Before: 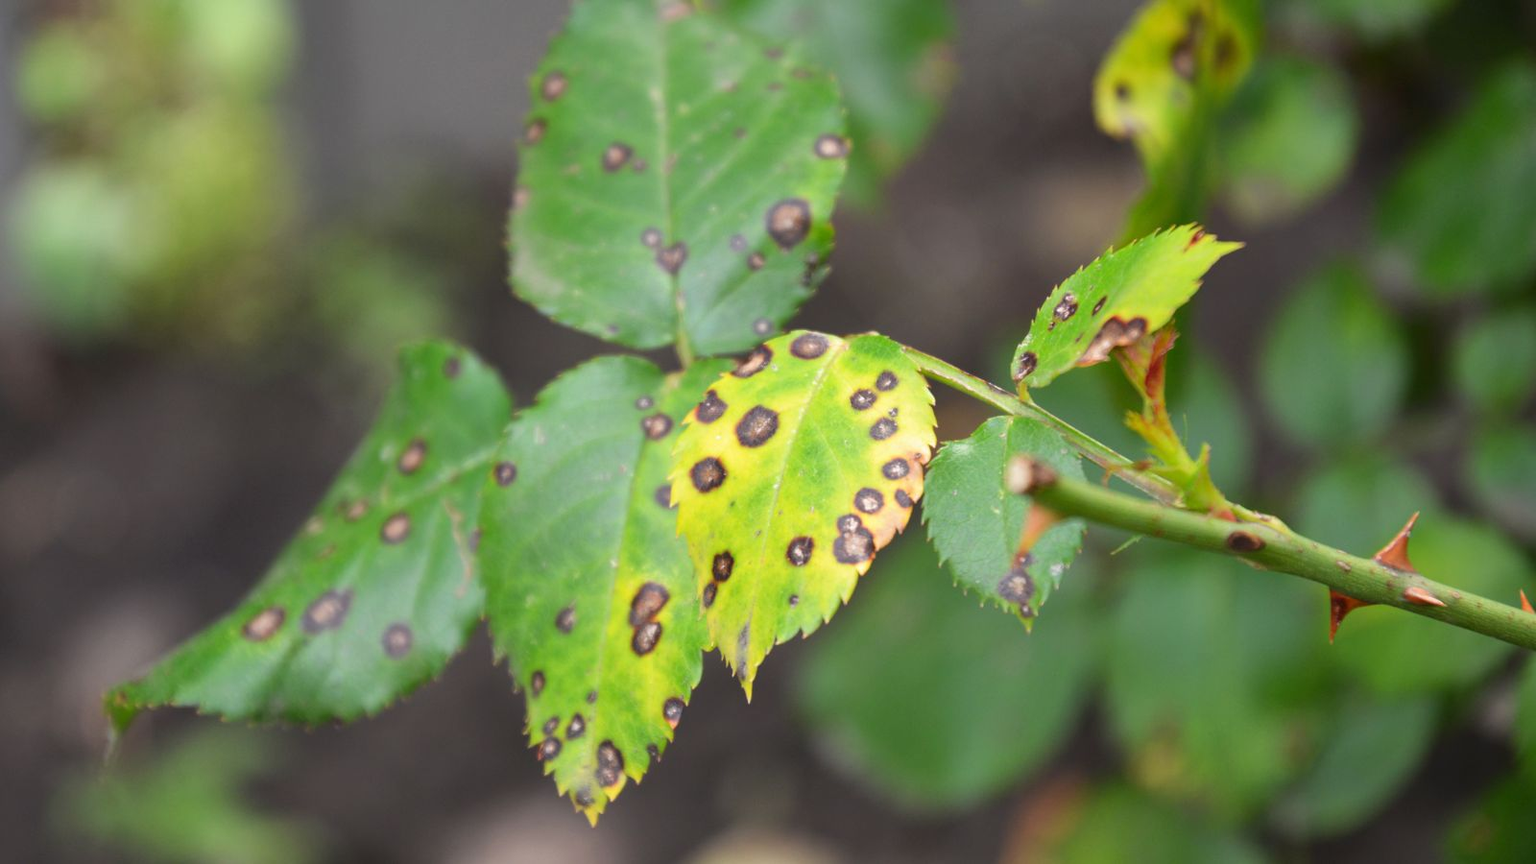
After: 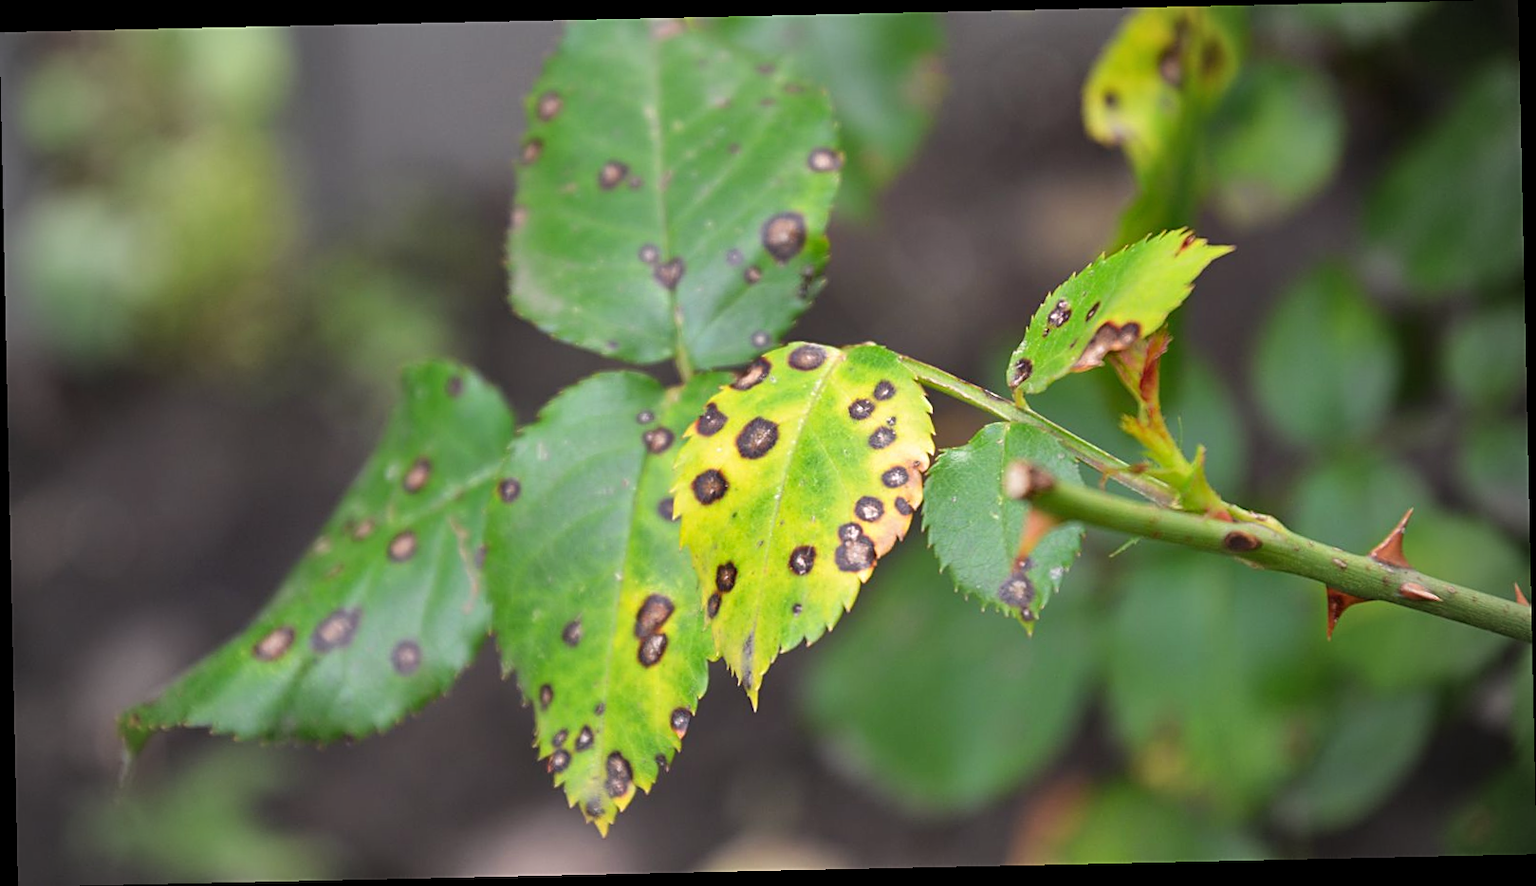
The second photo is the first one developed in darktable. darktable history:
sharpen: on, module defaults
rotate and perspective: rotation -1.24°, automatic cropping off
haze removal: strength 0.02, distance 0.25, compatibility mode true, adaptive false
vignetting: fall-off start 71.74%
white balance: red 1.009, blue 1.027
shadows and highlights: shadows 25, highlights -48, soften with gaussian
